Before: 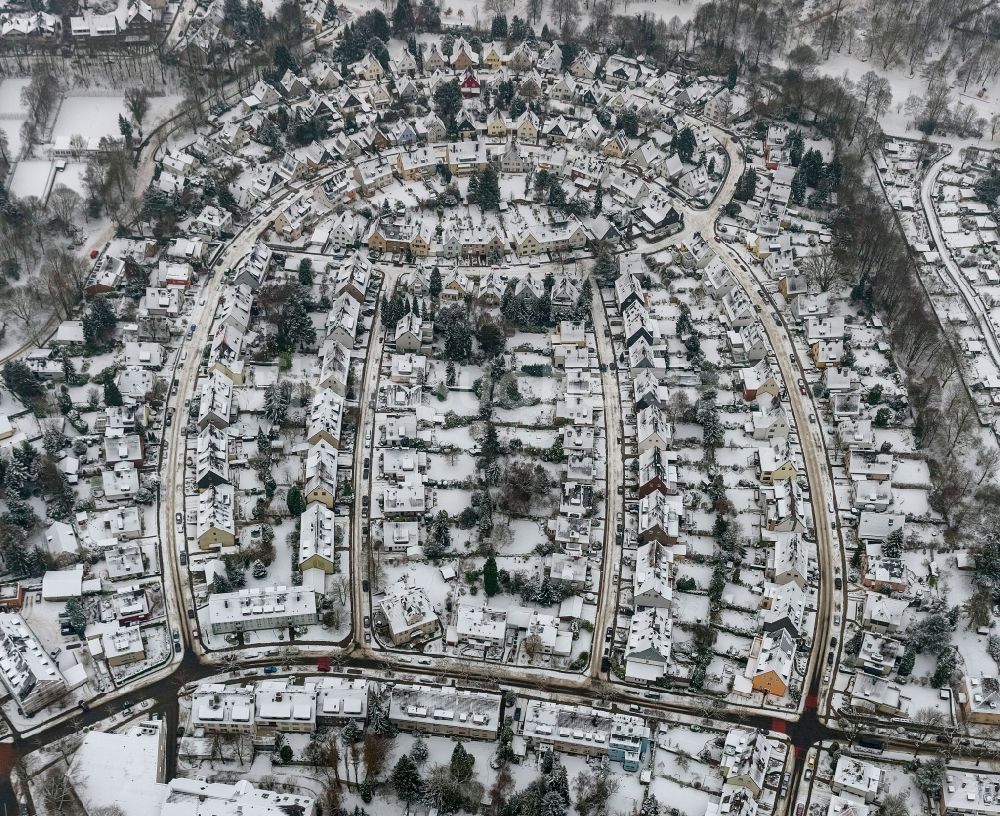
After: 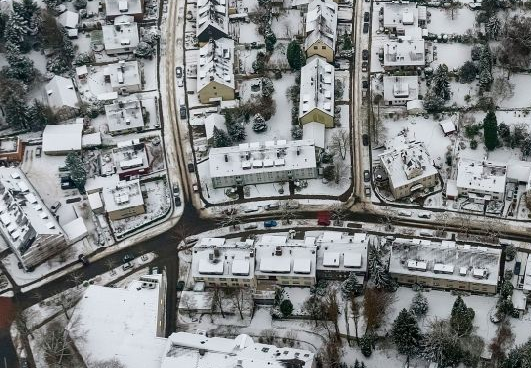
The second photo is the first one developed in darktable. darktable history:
crop and rotate: top 54.719%, right 46.889%, bottom 0.105%
levels: white 99.93%, levels [0, 0.492, 0.984]
